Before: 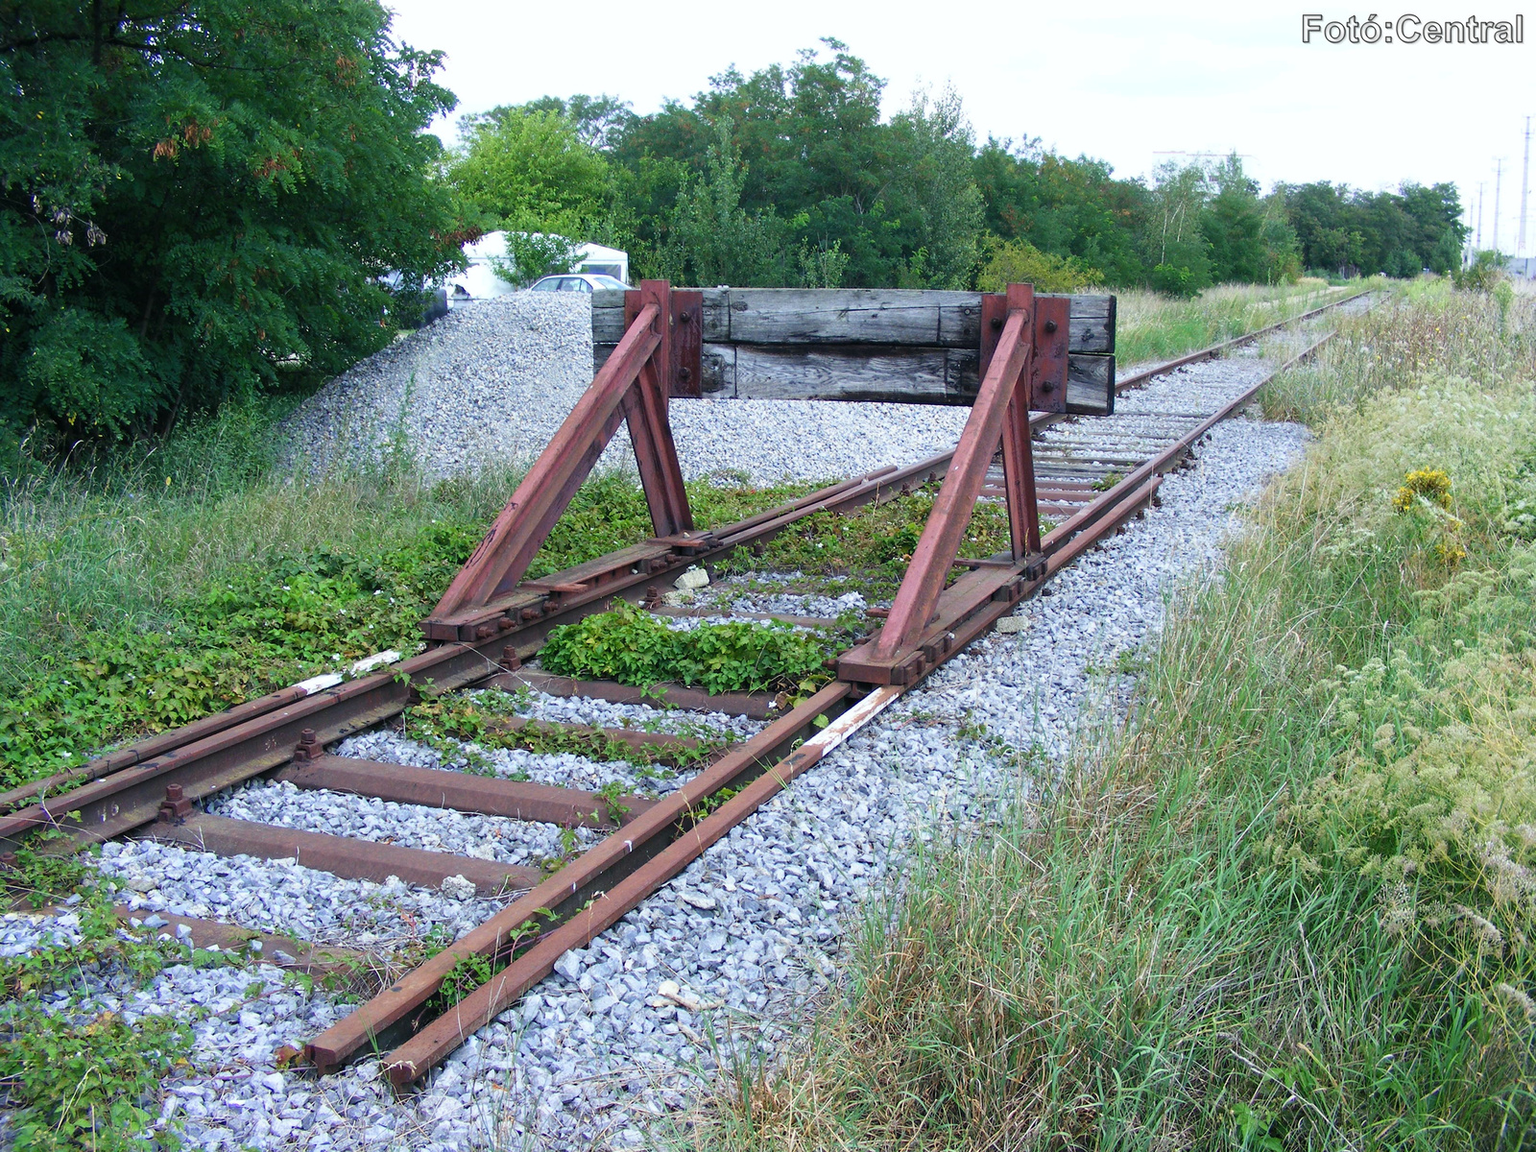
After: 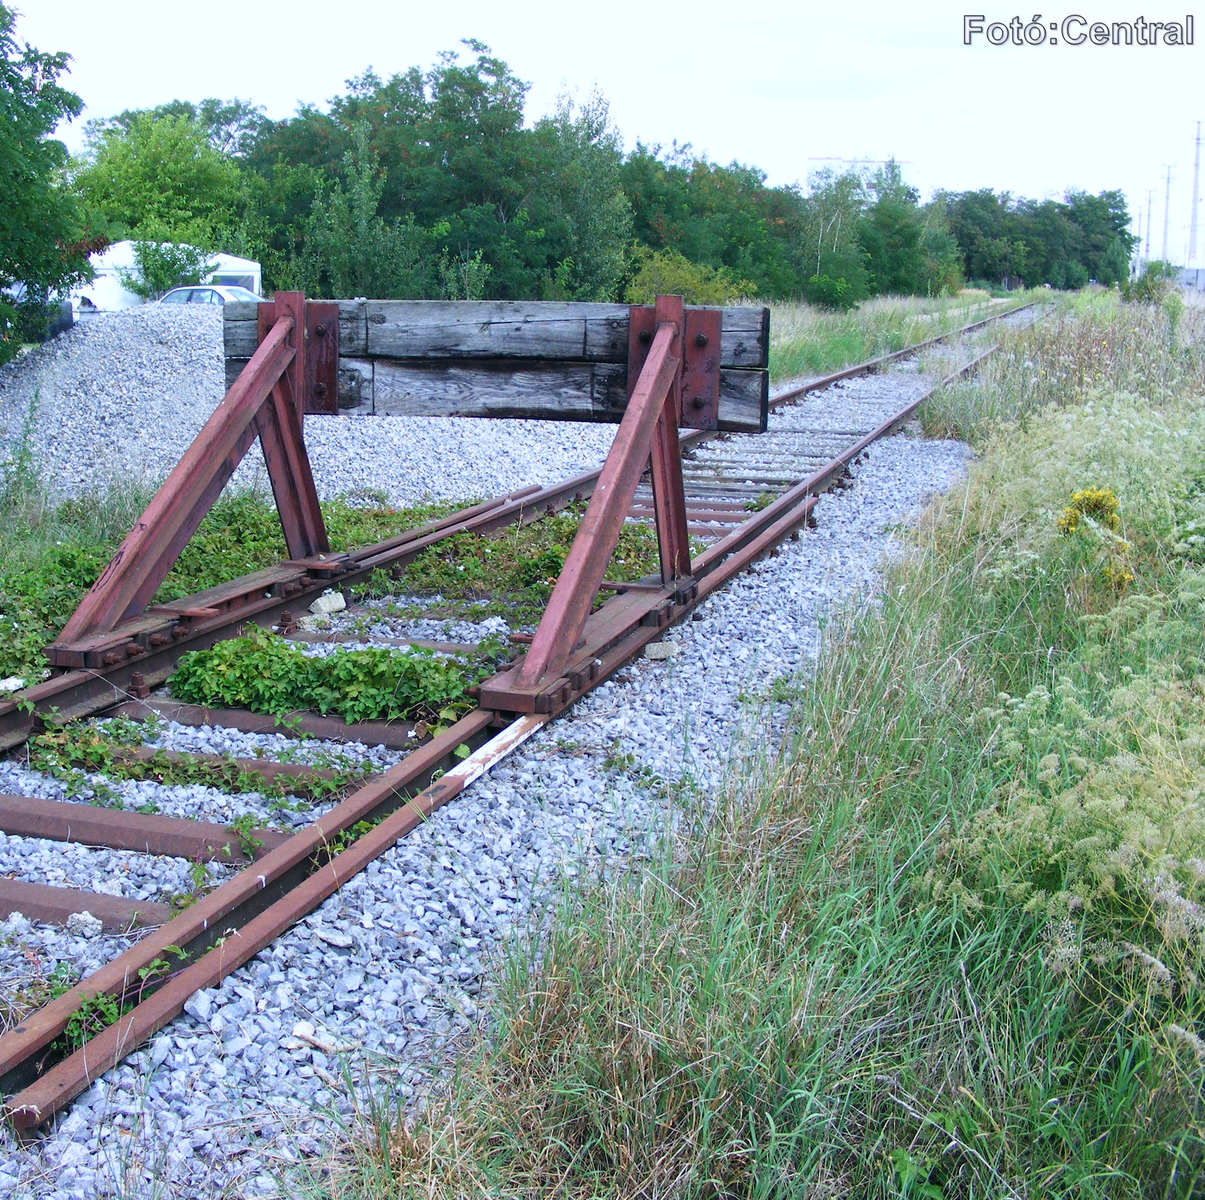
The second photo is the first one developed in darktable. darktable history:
color calibration: illuminant as shot in camera, x 0.358, y 0.373, temperature 4628.91 K
crop and rotate: left 24.649%
